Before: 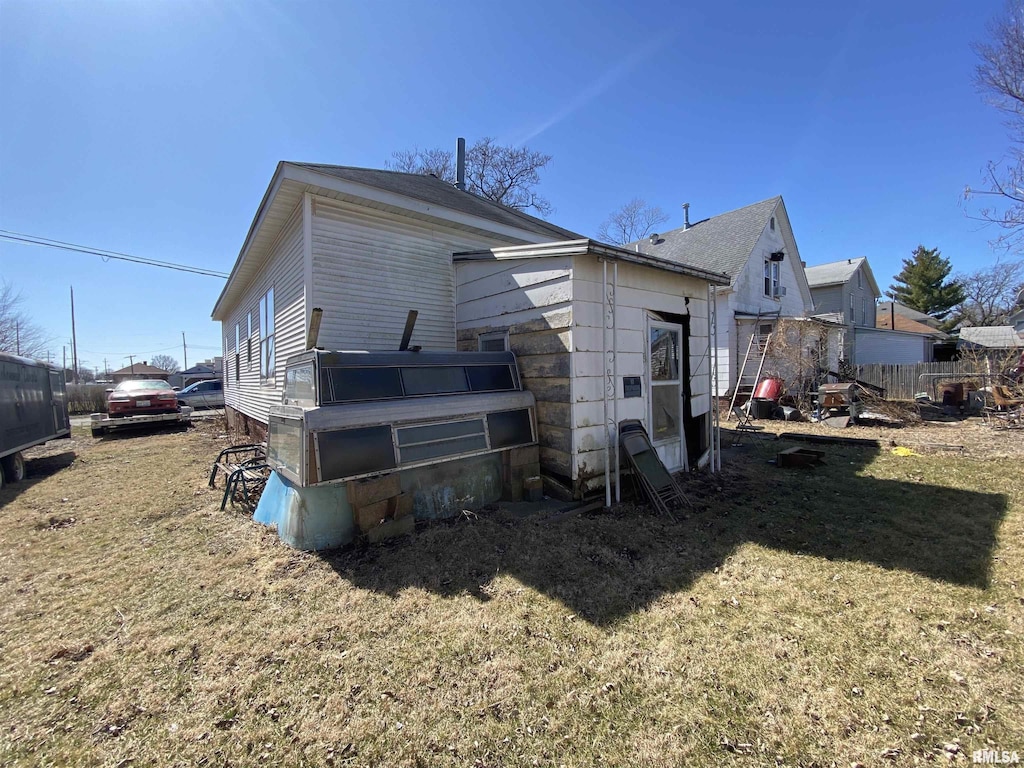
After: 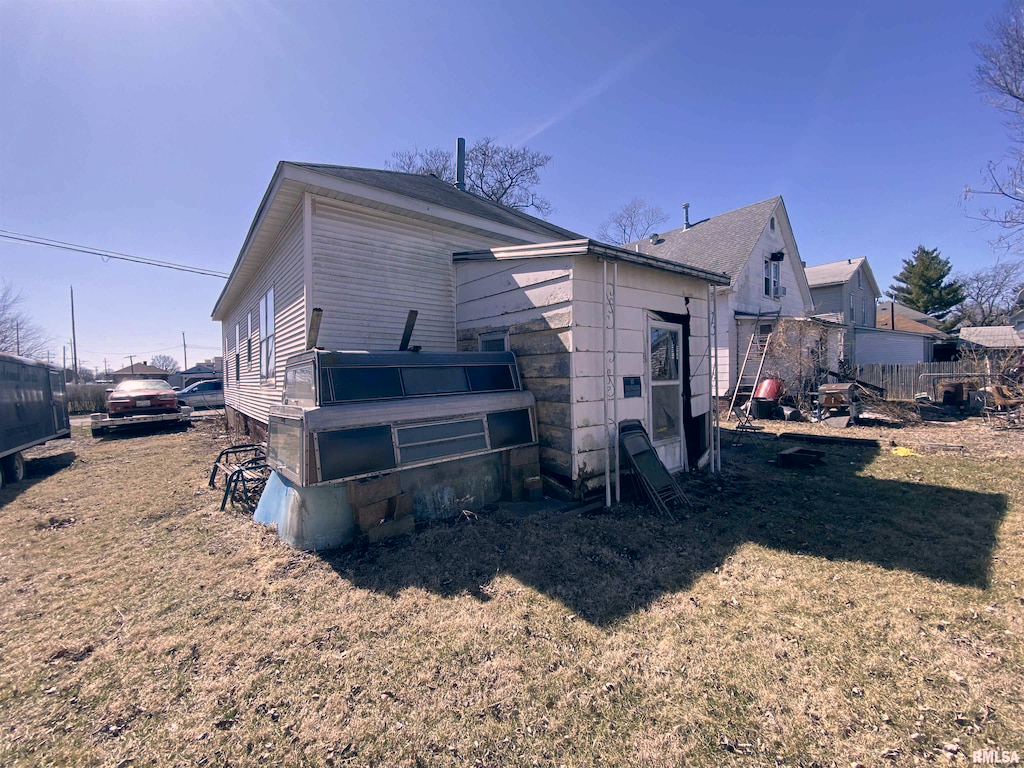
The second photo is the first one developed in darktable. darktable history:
color correction: highlights a* 14.24, highlights b* 5.96, shadows a* -5.73, shadows b* -15.63, saturation 0.854
exposure: black level correction 0.001, compensate highlight preservation false
